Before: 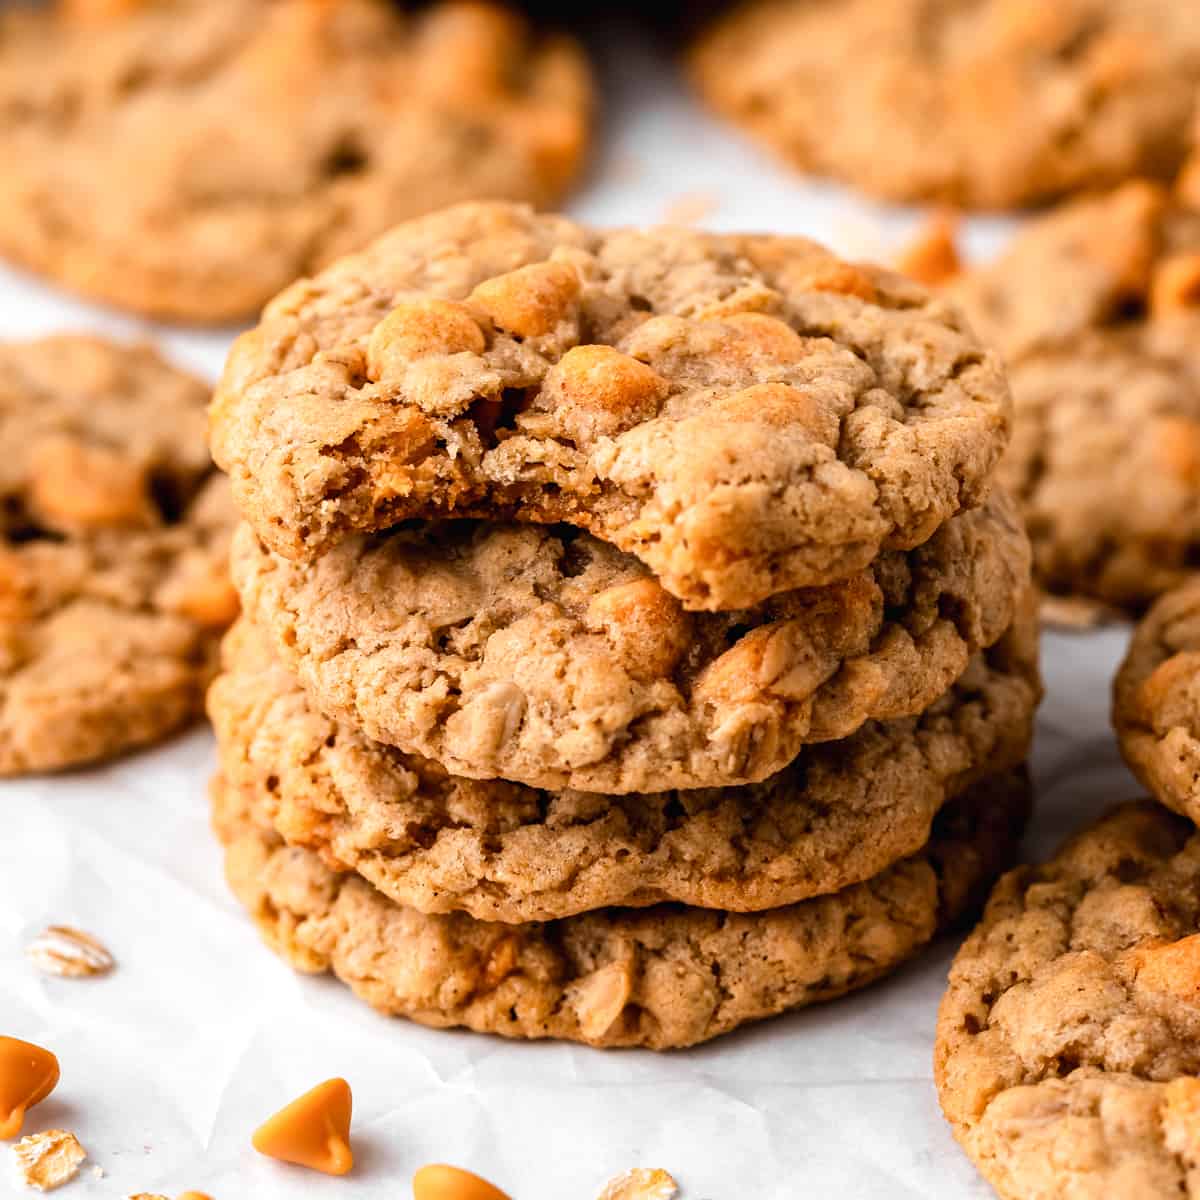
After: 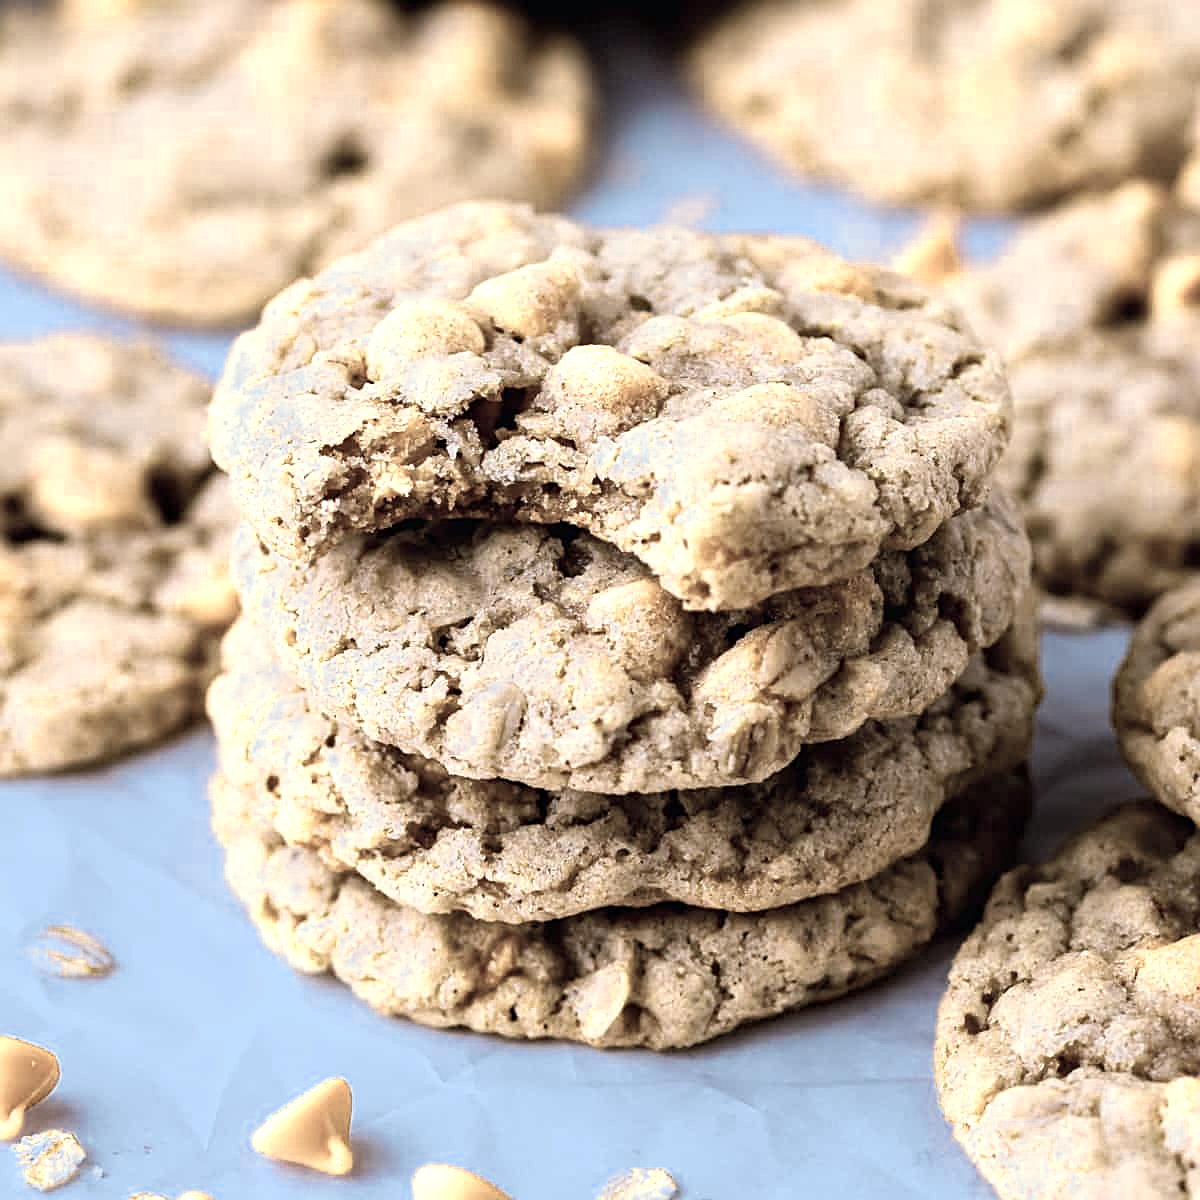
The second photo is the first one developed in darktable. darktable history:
tone equalizer: on, module defaults
color zones: curves: ch0 [(0.25, 0.667) (0.758, 0.368)]; ch1 [(0.215, 0.245) (0.761, 0.373)]; ch2 [(0.247, 0.554) (0.761, 0.436)]
color calibration: illuminant custom, x 0.39, y 0.392, temperature 3856.94 K
haze removal: adaptive false
sharpen: on, module defaults
